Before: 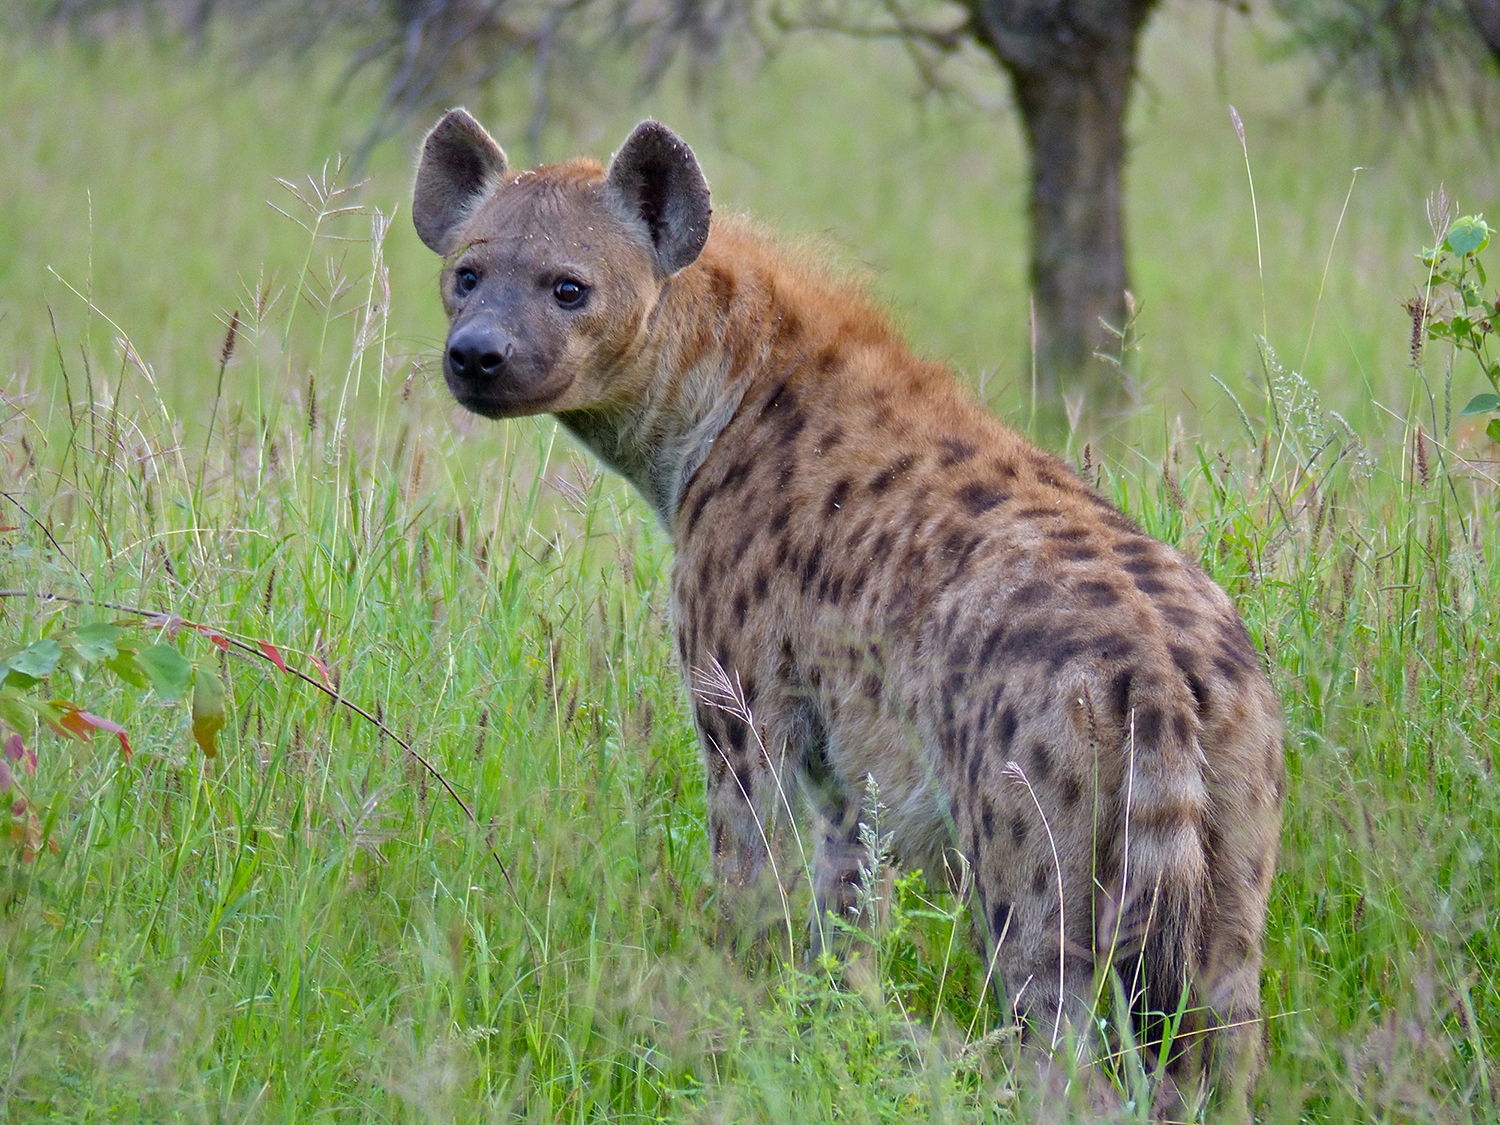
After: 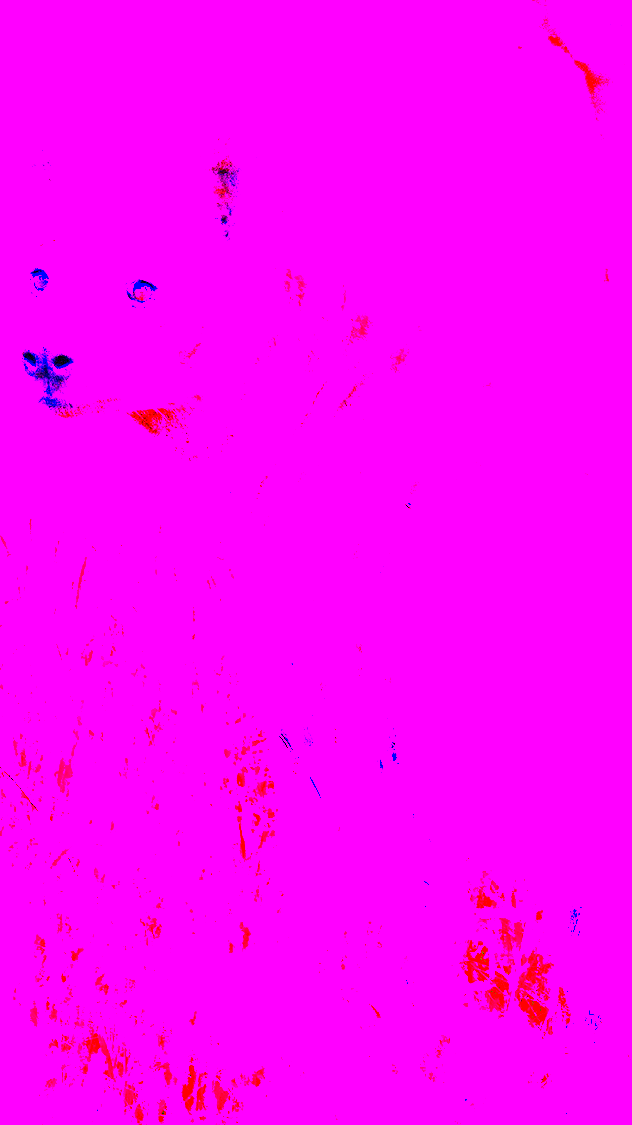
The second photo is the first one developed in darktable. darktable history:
crop: left 28.583%, right 29.231%
exposure: exposure 0.6 EV, compensate highlight preservation false
white balance: red 8, blue 8
color correction: saturation 2.15
velvia: strength 29%
